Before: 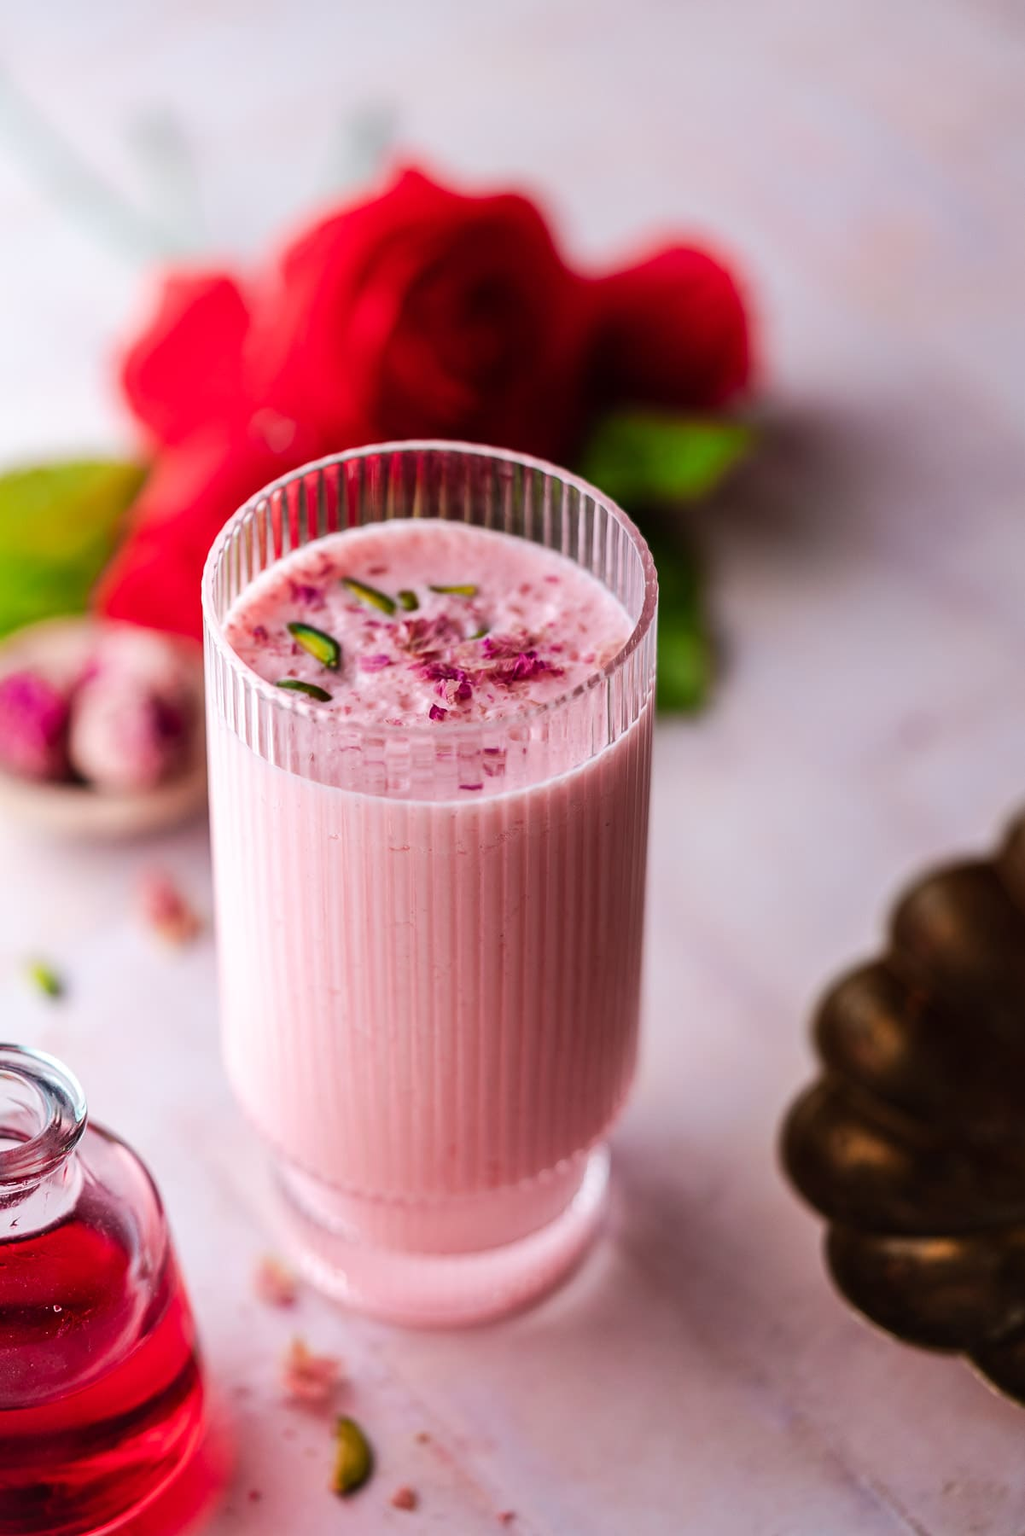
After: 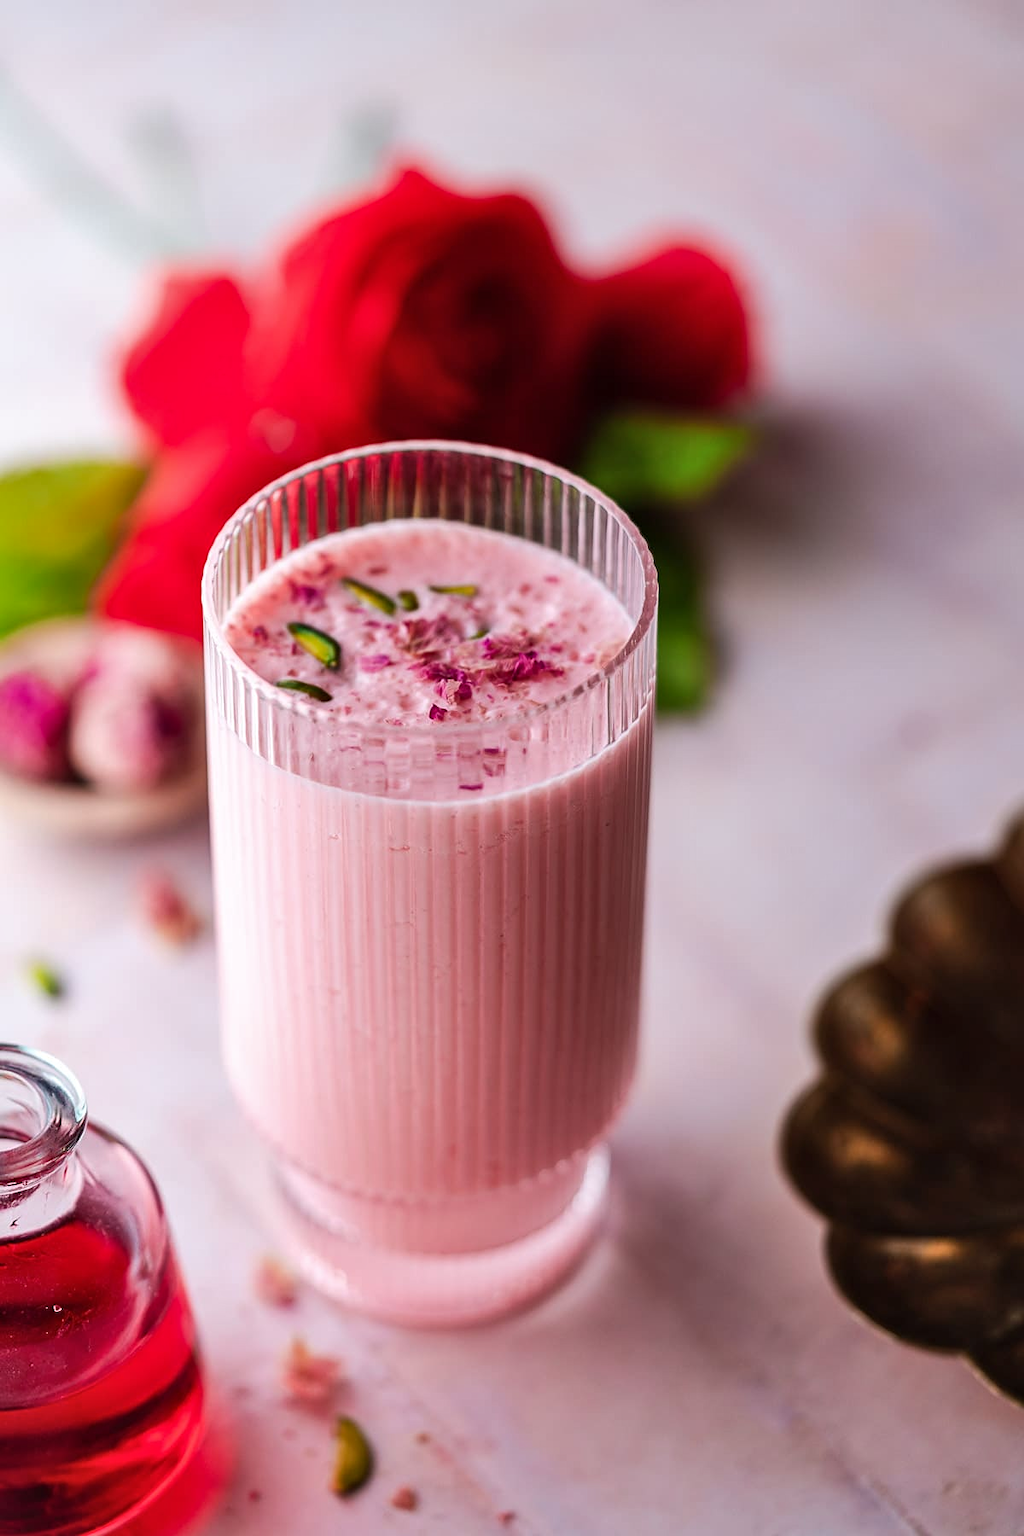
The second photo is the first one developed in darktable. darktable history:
sharpen: amount 0.2
shadows and highlights: shadows 37.27, highlights -28.18, soften with gaussian
